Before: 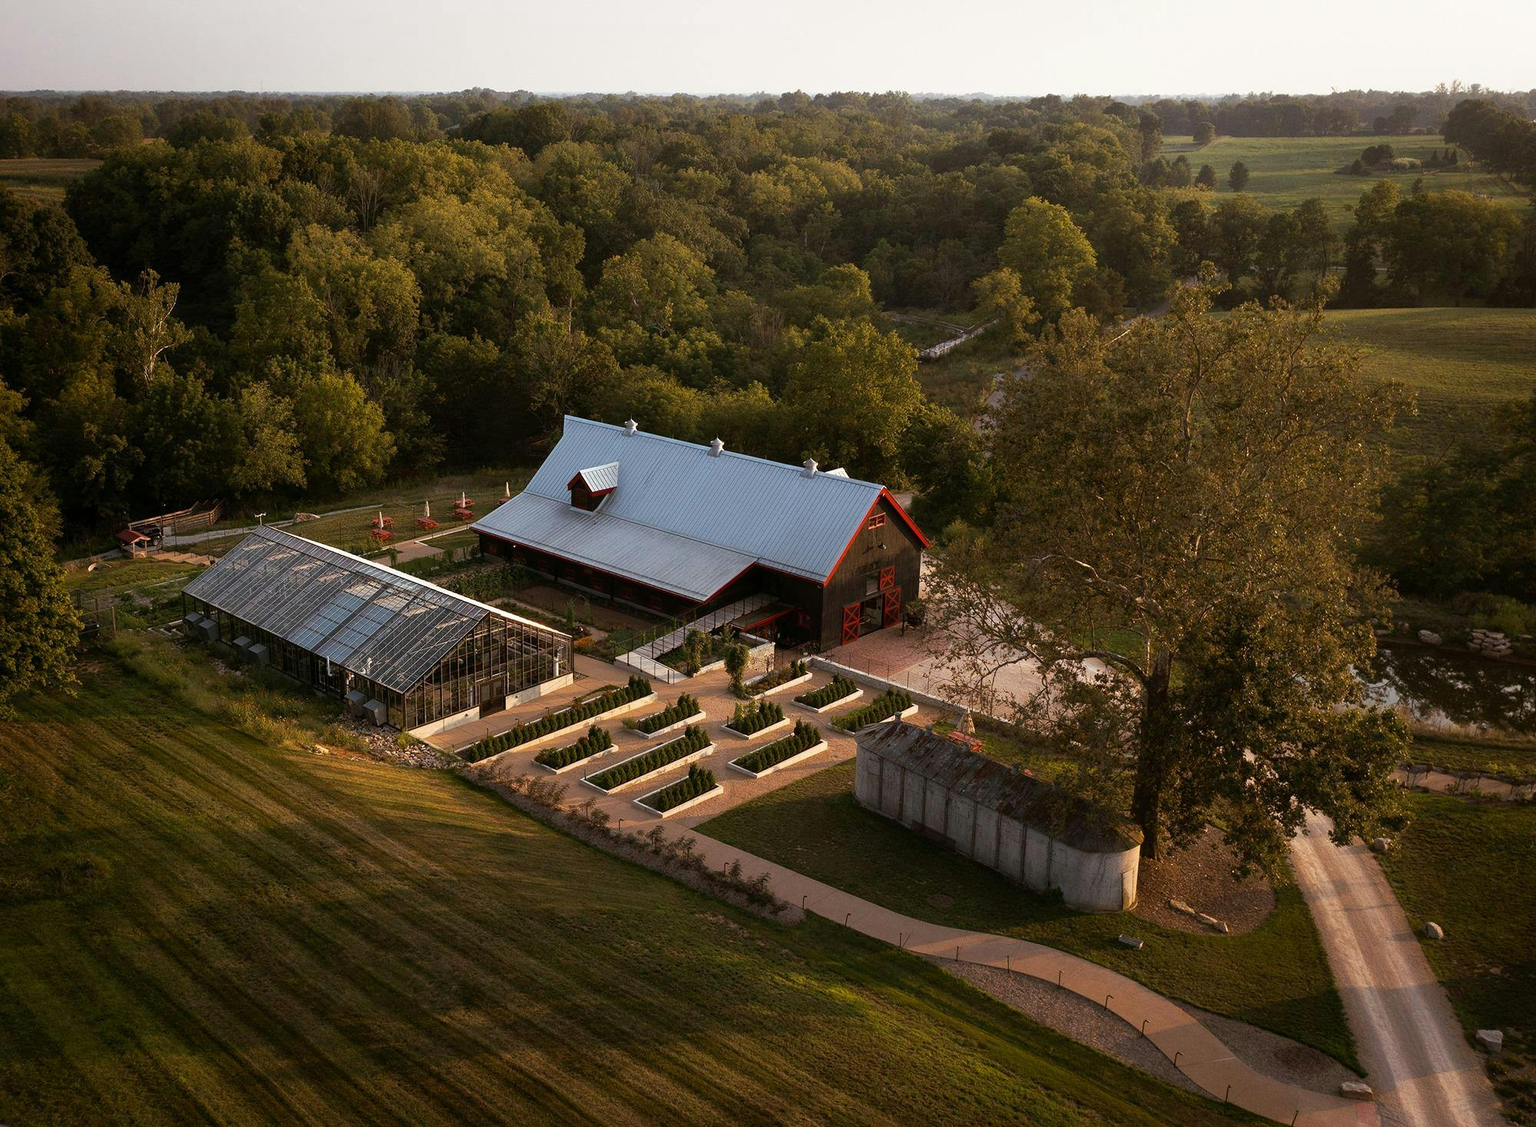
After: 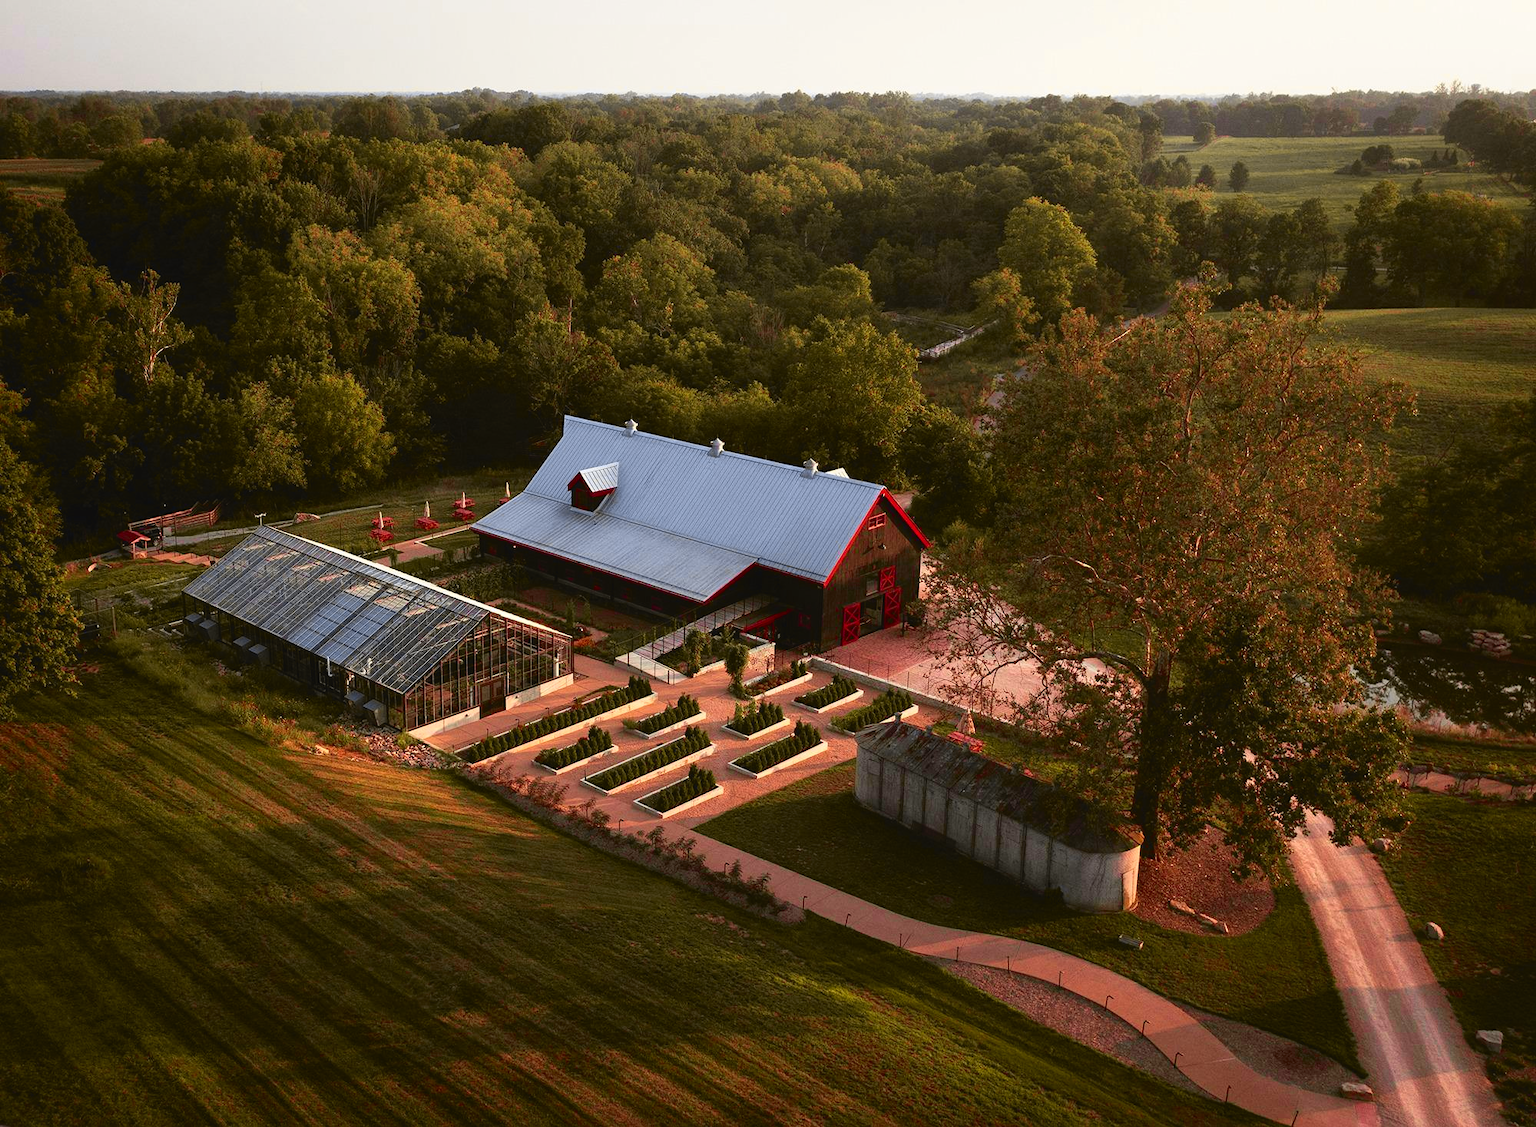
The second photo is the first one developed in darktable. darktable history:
tone curve: curves: ch0 [(0, 0.036) (0.119, 0.115) (0.466, 0.498) (0.715, 0.767) (0.817, 0.865) (1, 0.998)]; ch1 [(0, 0) (0.377, 0.424) (0.442, 0.491) (0.487, 0.498) (0.514, 0.512) (0.536, 0.577) (0.66, 0.724) (1, 1)]; ch2 [(0, 0) (0.38, 0.405) (0.463, 0.443) (0.492, 0.486) (0.526, 0.541) (0.578, 0.598) (1, 1)], color space Lab, independent channels, preserve colors none
